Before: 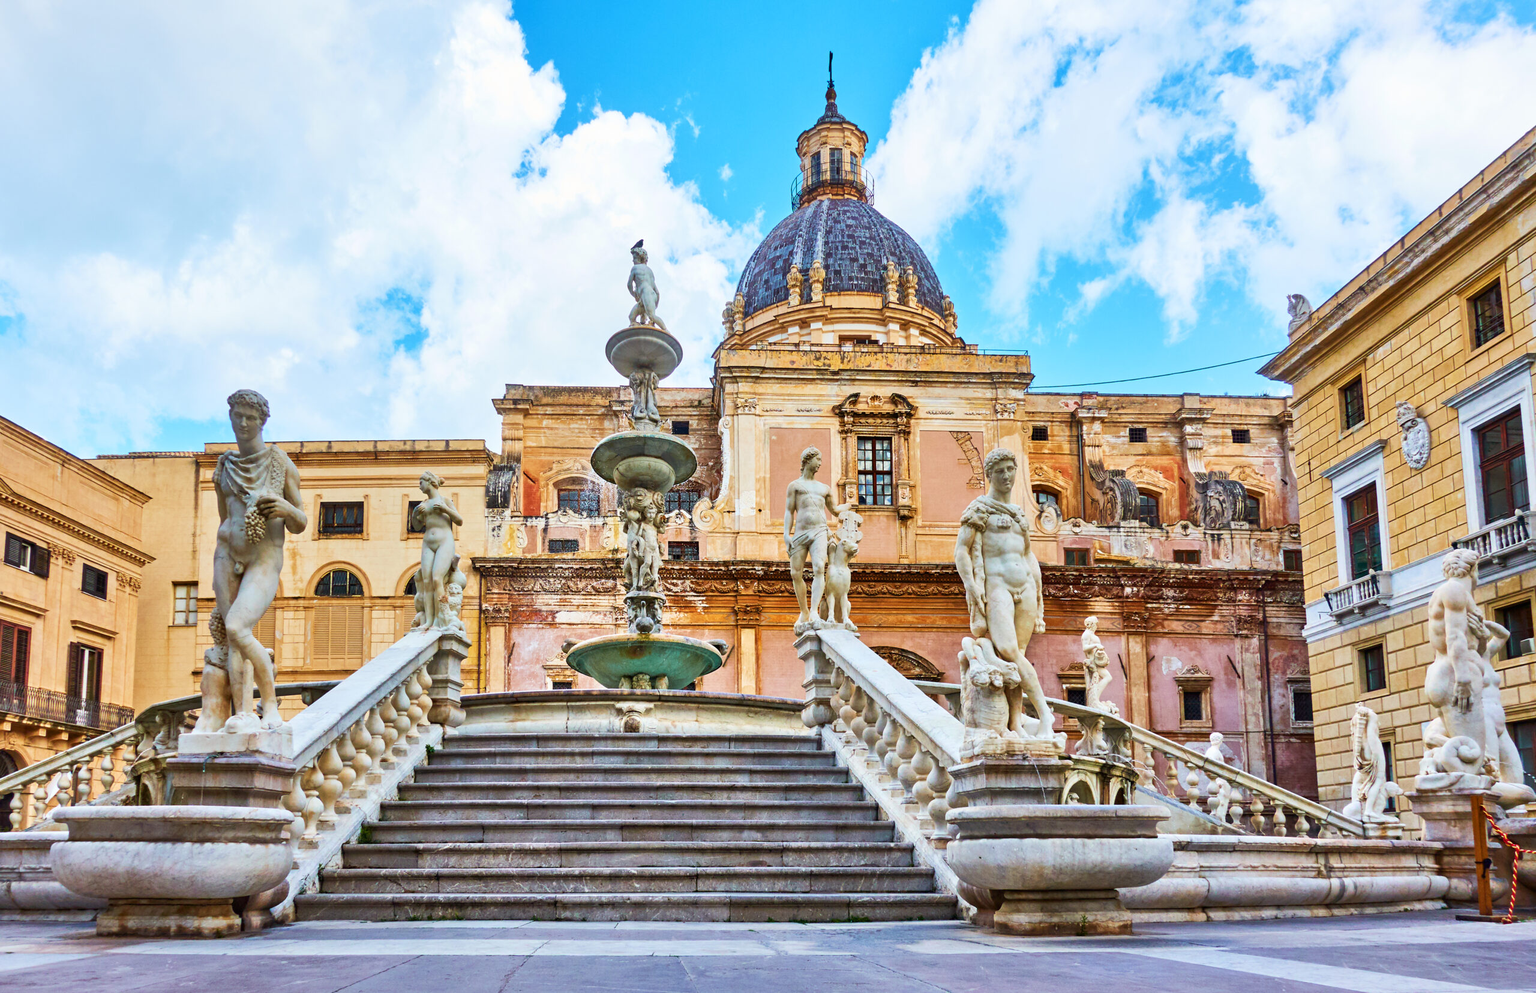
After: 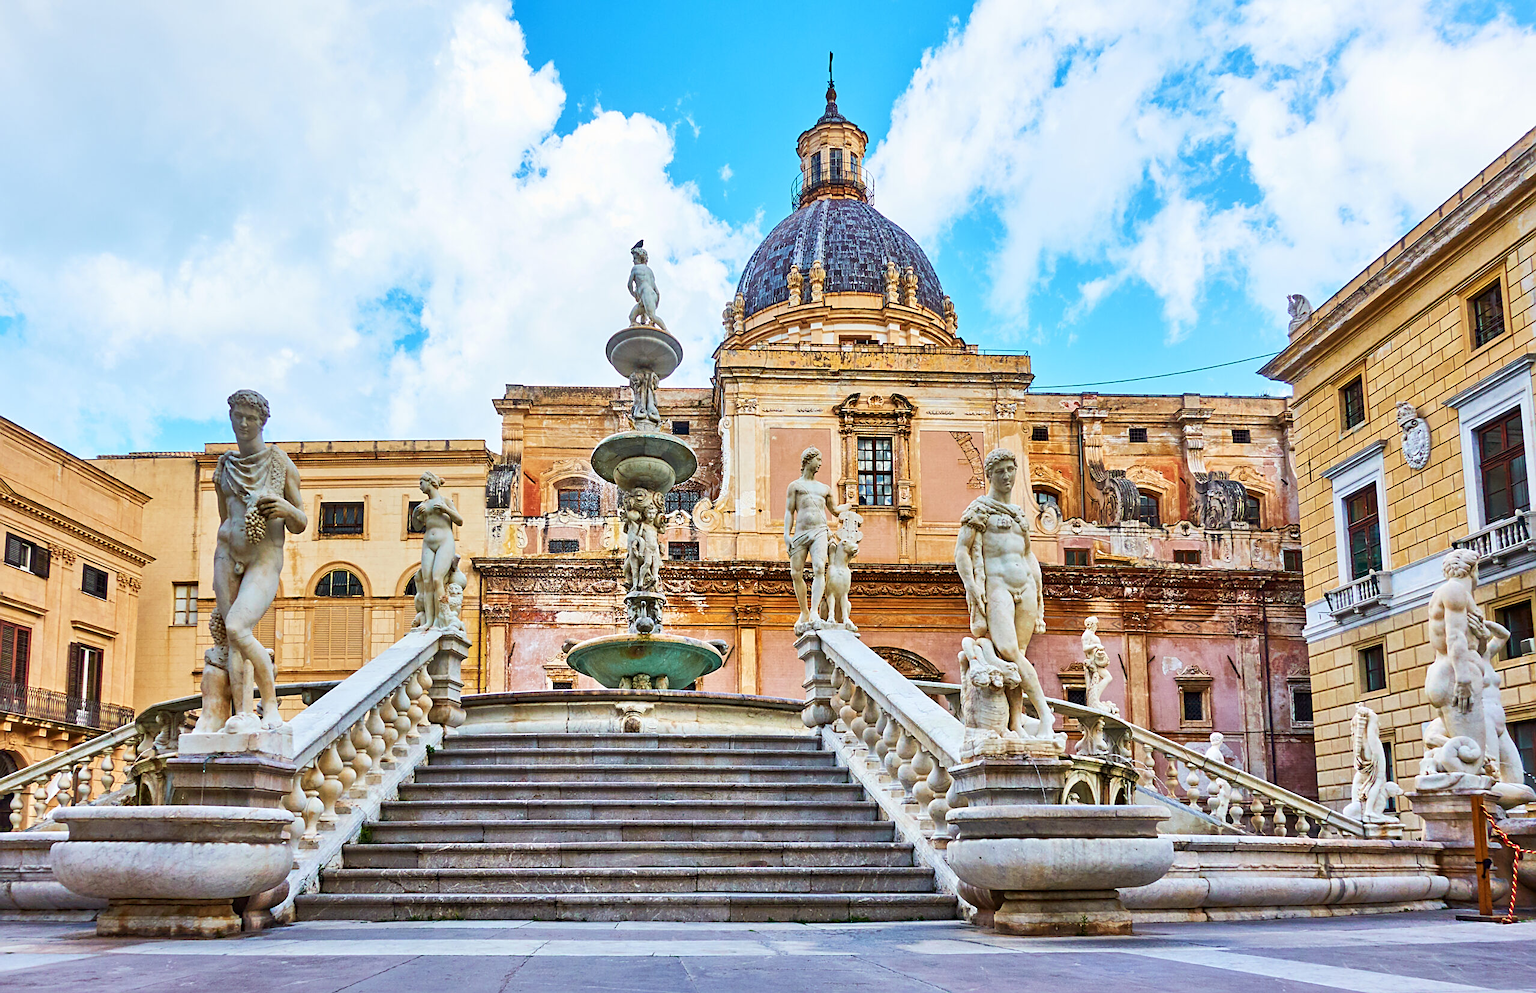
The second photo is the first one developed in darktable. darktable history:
sharpen: on, module defaults
shadows and highlights: radius 334.93, shadows 63.48, highlights 6.06, compress 87.7%, highlights color adjustment 39.73%, soften with gaussian
exposure: compensate highlight preservation false
